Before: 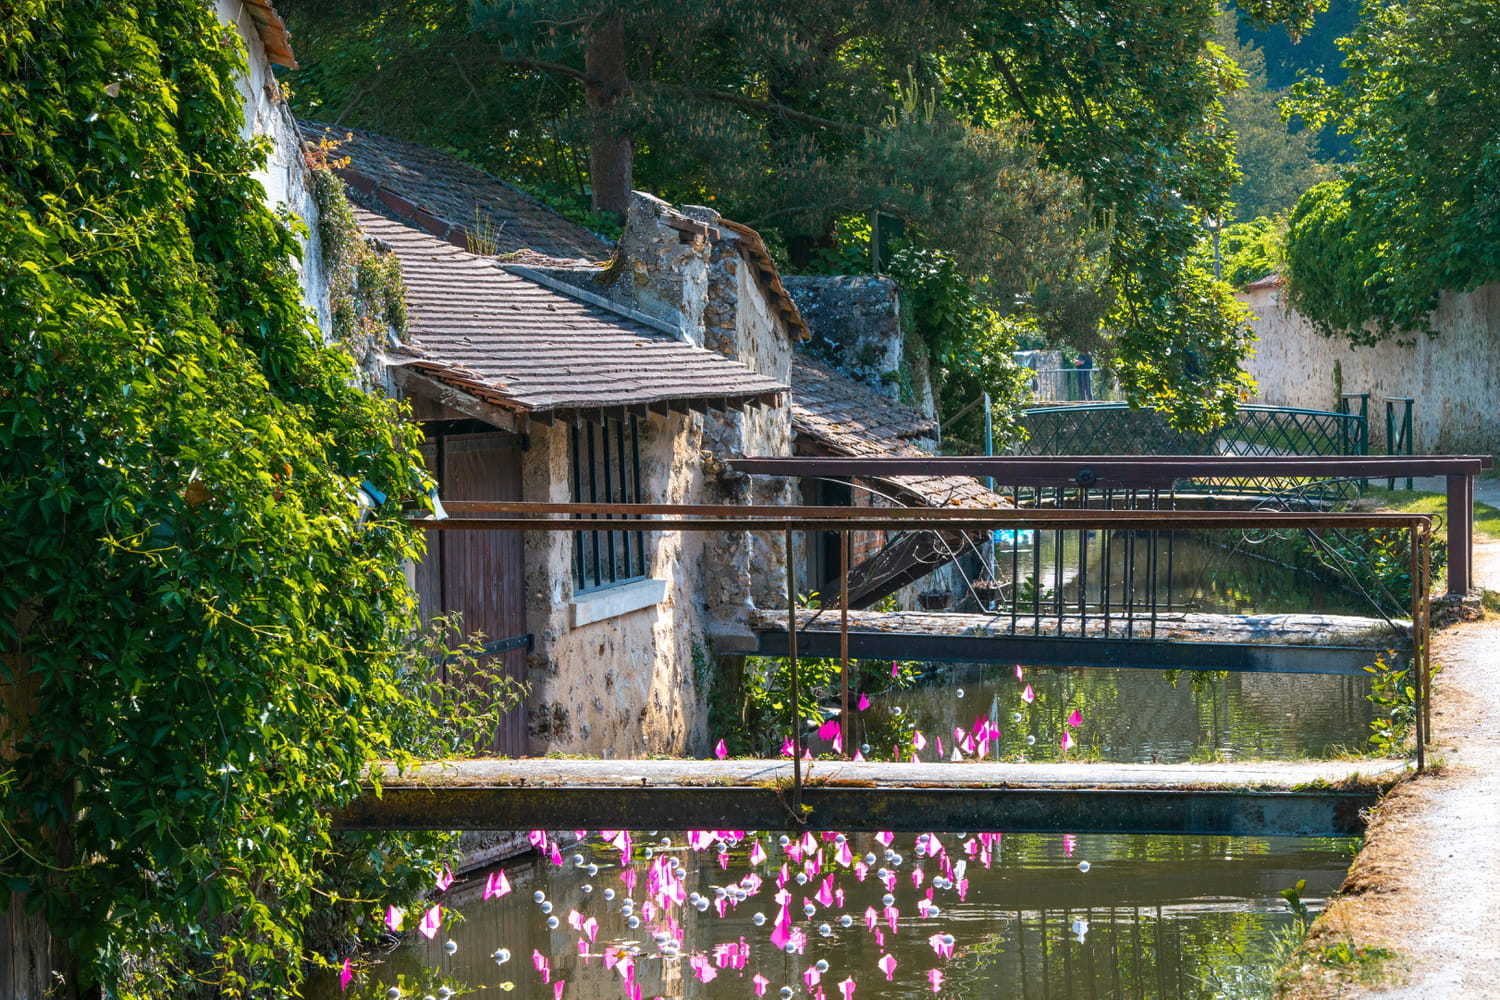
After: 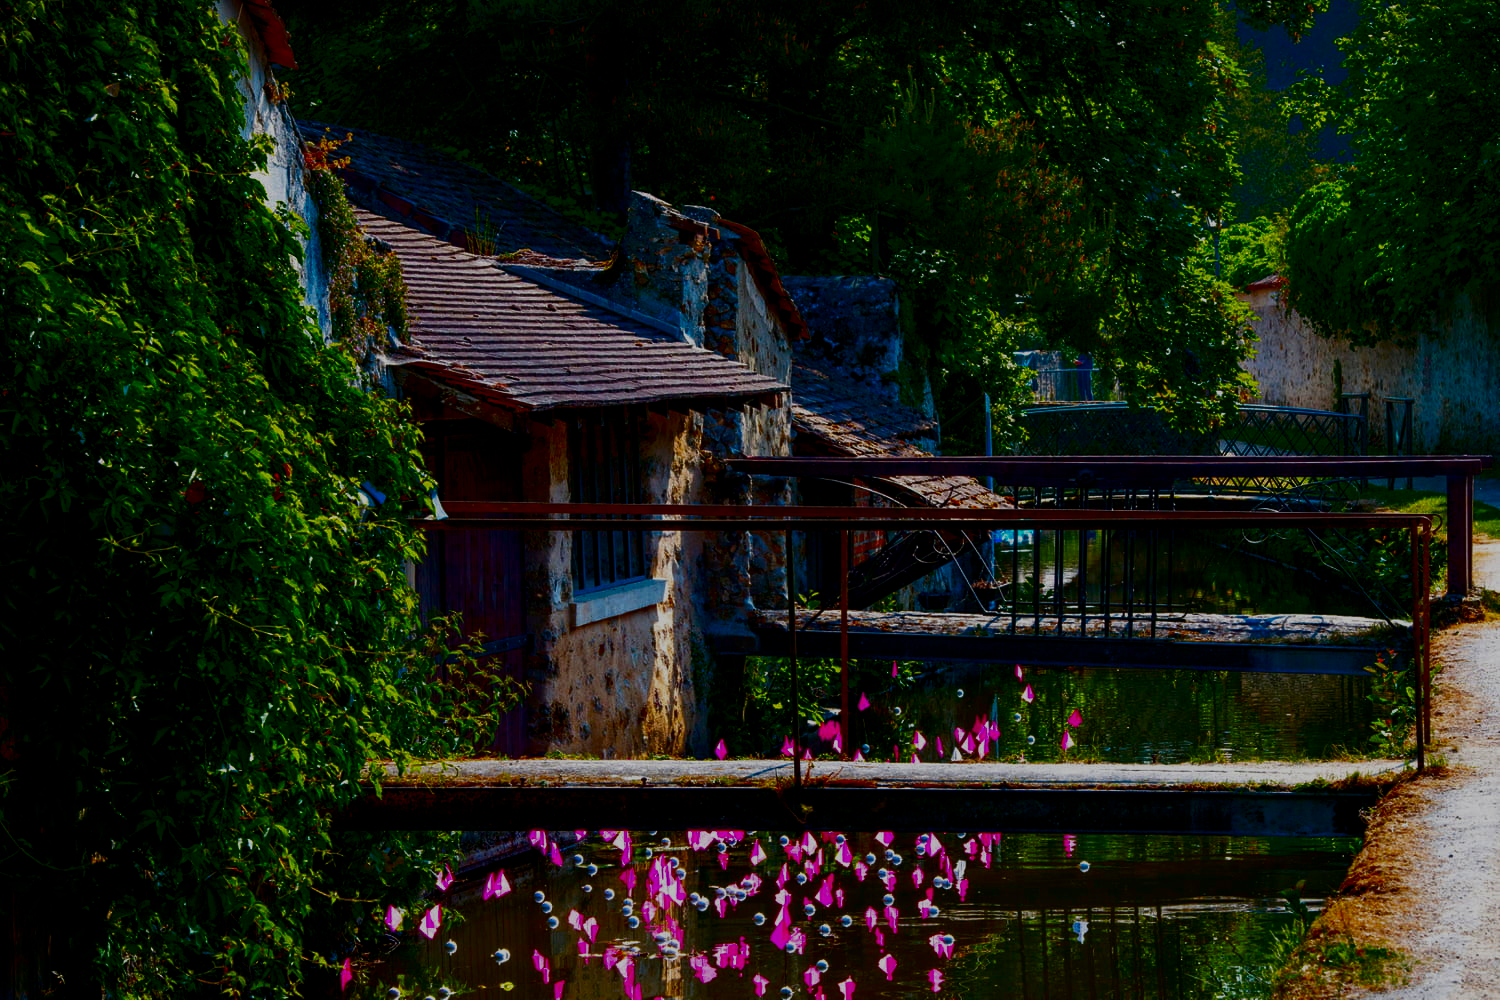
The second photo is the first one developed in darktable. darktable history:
contrast brightness saturation: brightness -1, saturation 1
filmic rgb: black relative exposure -3.86 EV, white relative exposure 3.48 EV, hardness 2.63, contrast 1.103
